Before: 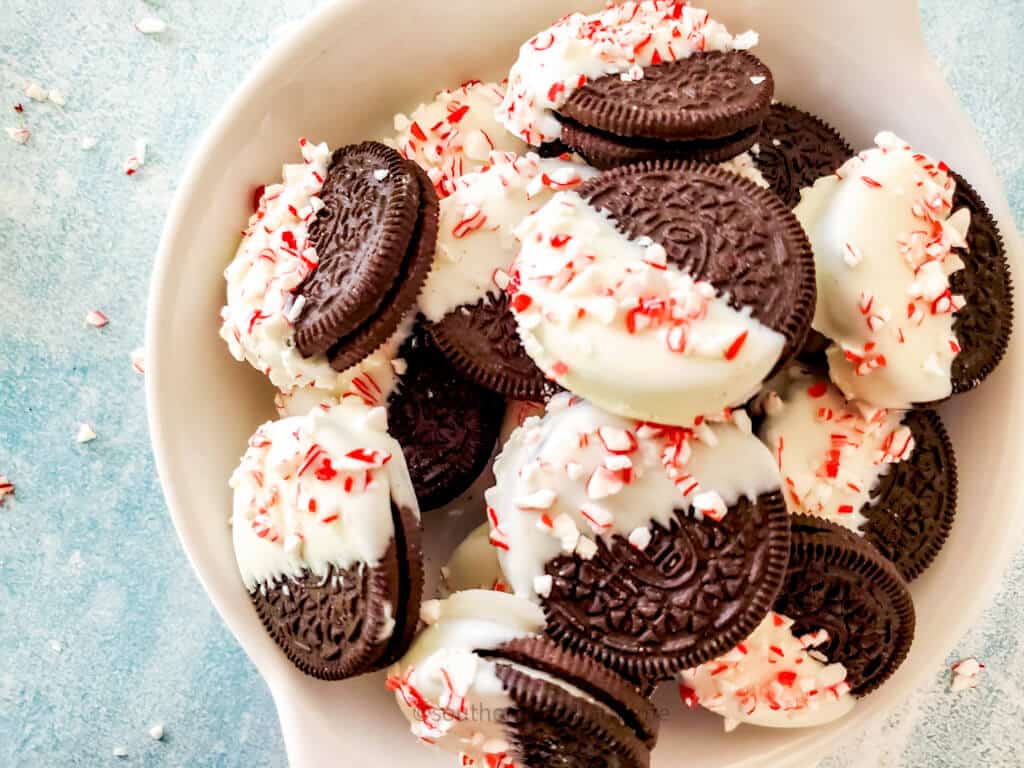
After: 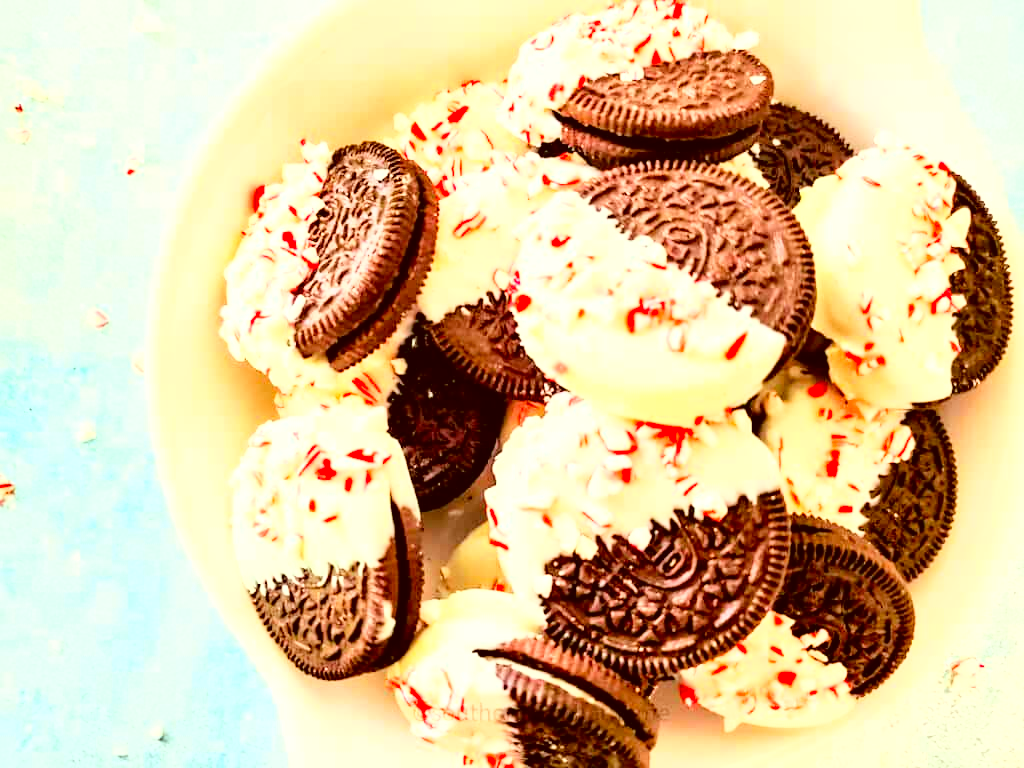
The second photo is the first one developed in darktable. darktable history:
color correction: highlights a* -5.28, highlights b* 9.8, shadows a* 9.82, shadows b* 24.84
base curve: curves: ch0 [(0, 0) (0.008, 0.007) (0.022, 0.029) (0.048, 0.089) (0.092, 0.197) (0.191, 0.399) (0.275, 0.534) (0.357, 0.65) (0.477, 0.78) (0.542, 0.833) (0.799, 0.973) (1, 1)]
exposure: black level correction 0, exposure 0.695 EV, compensate exposure bias true, compensate highlight preservation false
contrast brightness saturation: saturation 0.179
